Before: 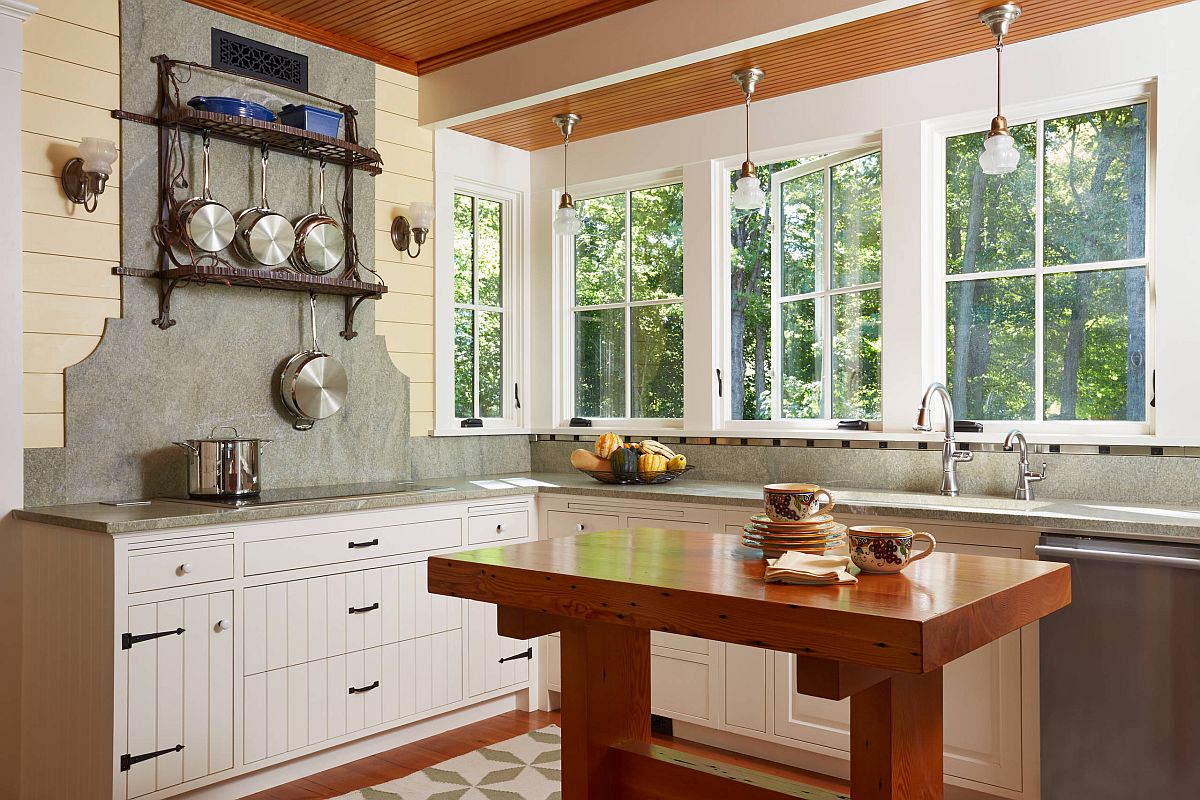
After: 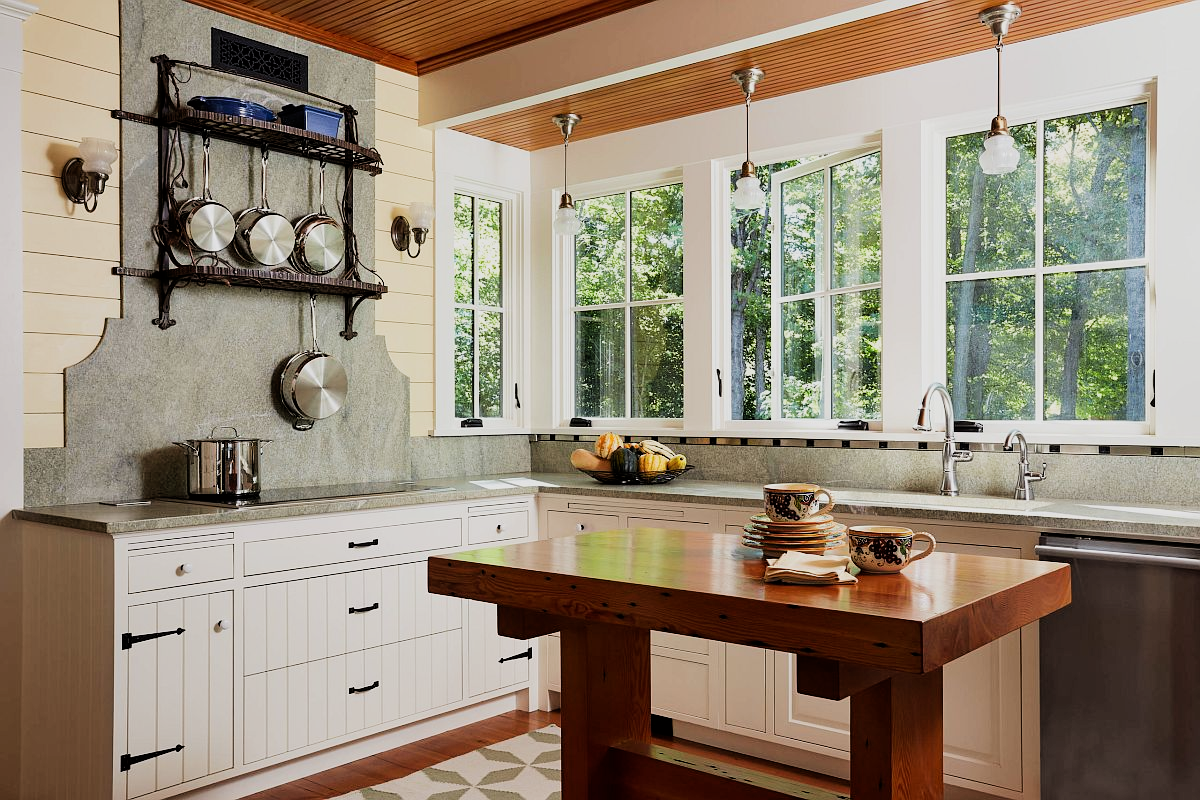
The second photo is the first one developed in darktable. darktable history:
filmic rgb: black relative exposure -5.11 EV, white relative exposure 3.95 EV, hardness 2.88, contrast 1.298, highlights saturation mix -30.25%
